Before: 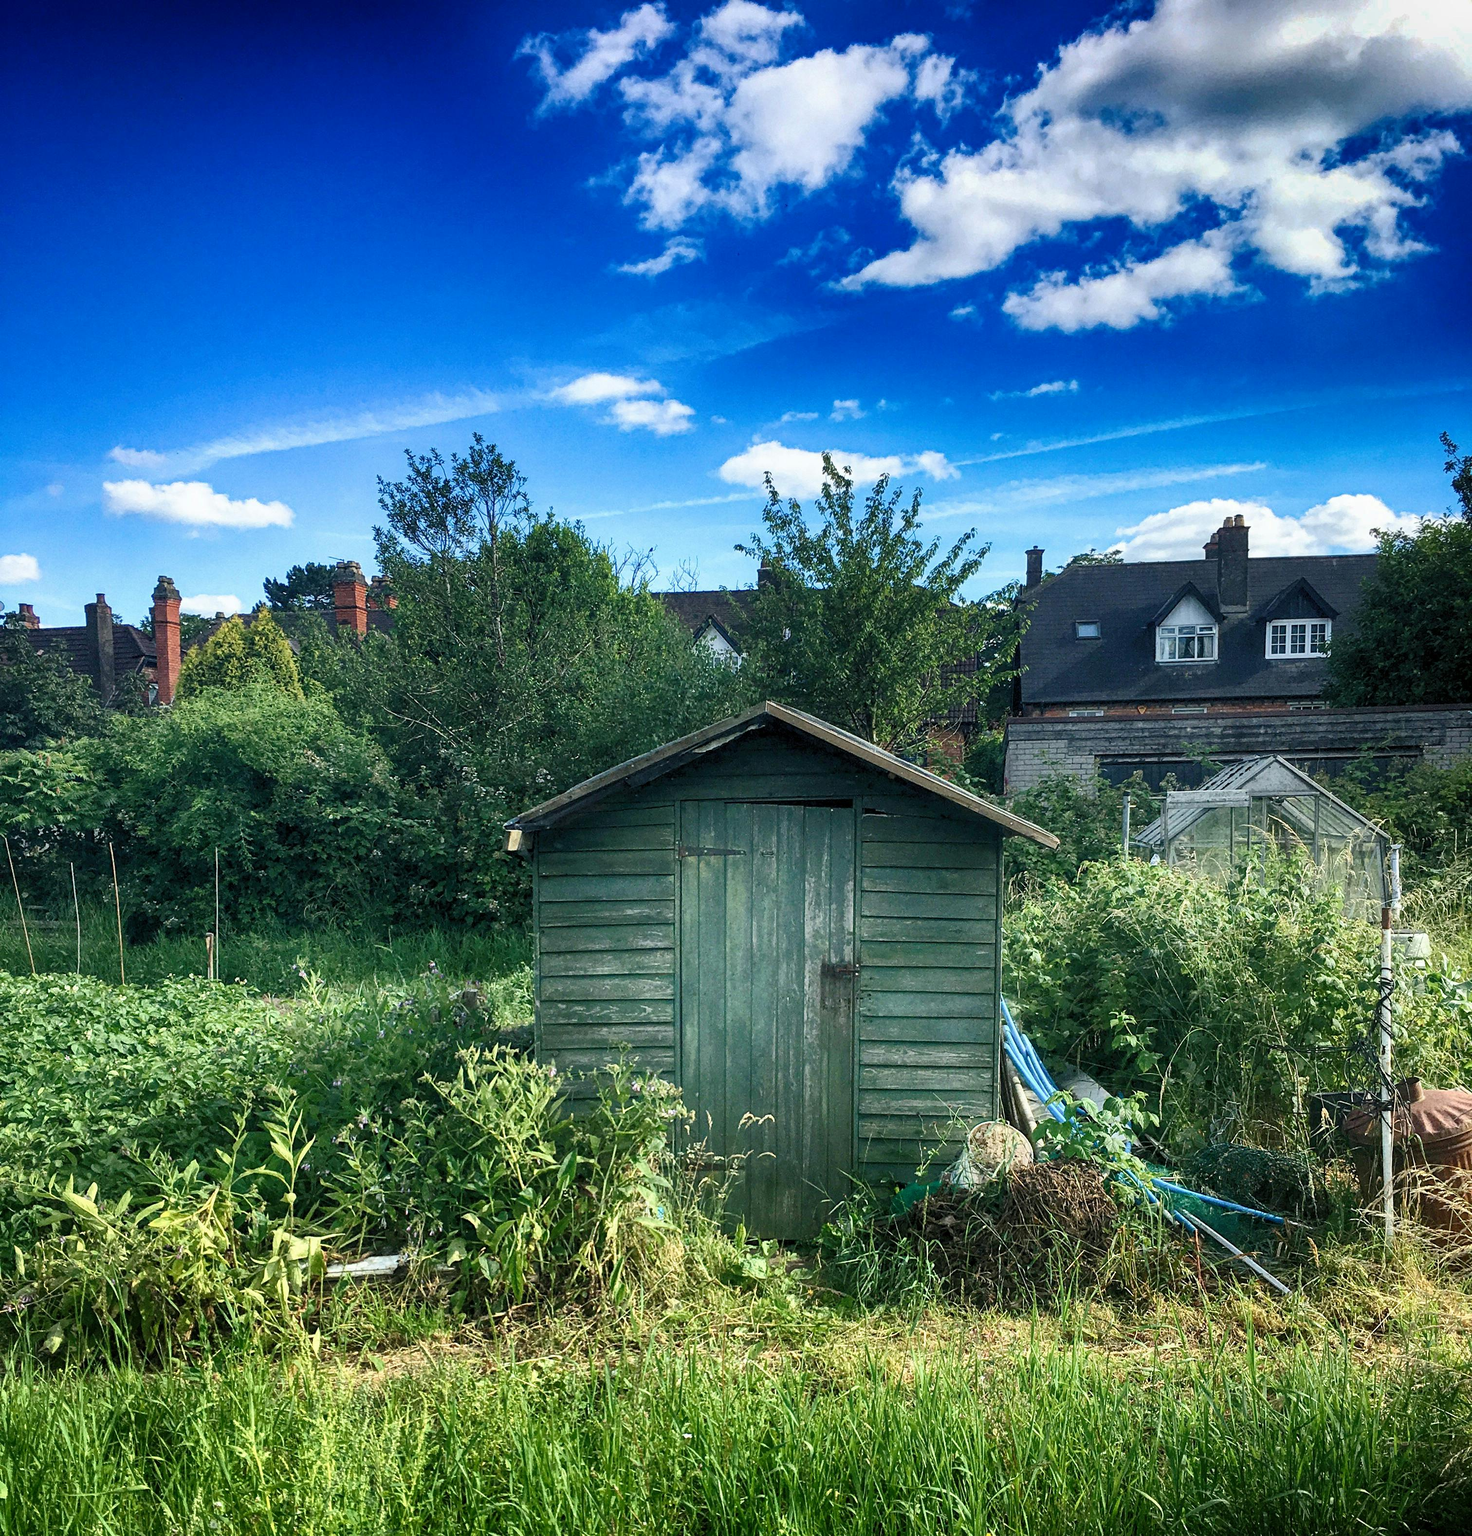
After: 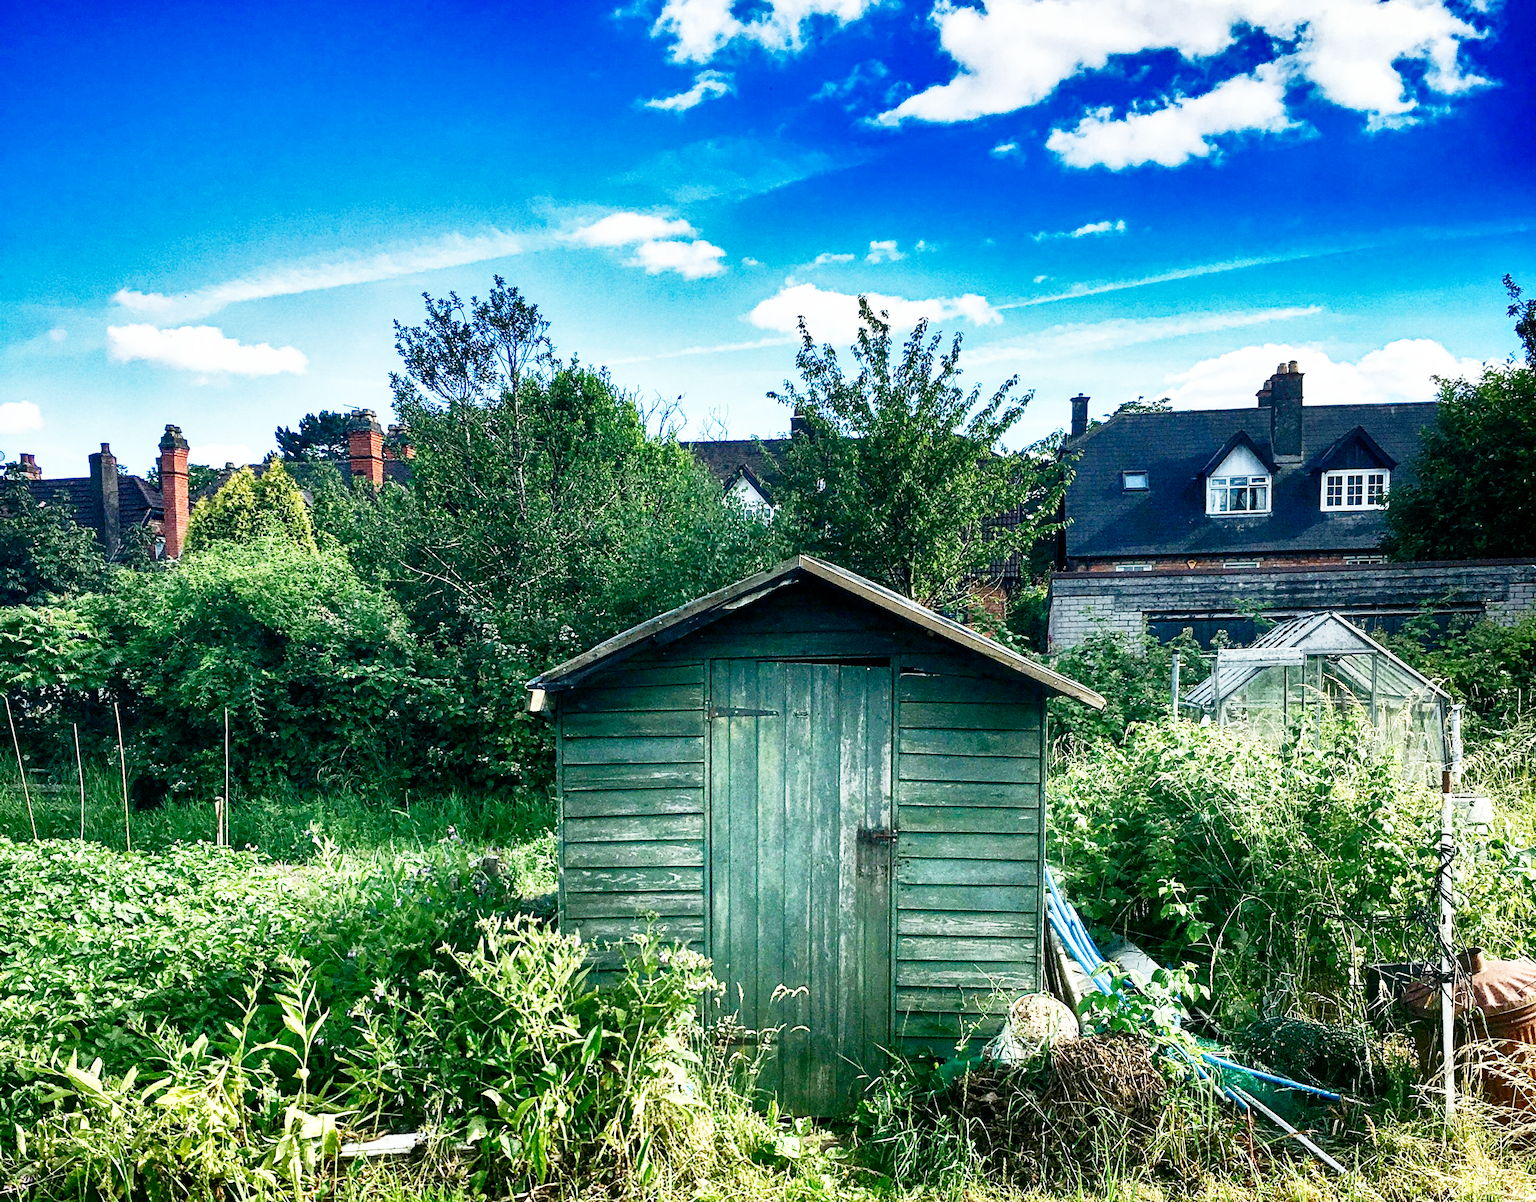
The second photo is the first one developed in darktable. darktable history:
tone equalizer: on, module defaults
contrast brightness saturation: contrast 0.07, brightness -0.13, saturation 0.06
base curve: curves: ch0 [(0, 0) (0.012, 0.01) (0.073, 0.168) (0.31, 0.711) (0.645, 0.957) (1, 1)], preserve colors none
crop: top 11.038%, bottom 13.962%
shadows and highlights: shadows 25, highlights -48, soften with gaussian
